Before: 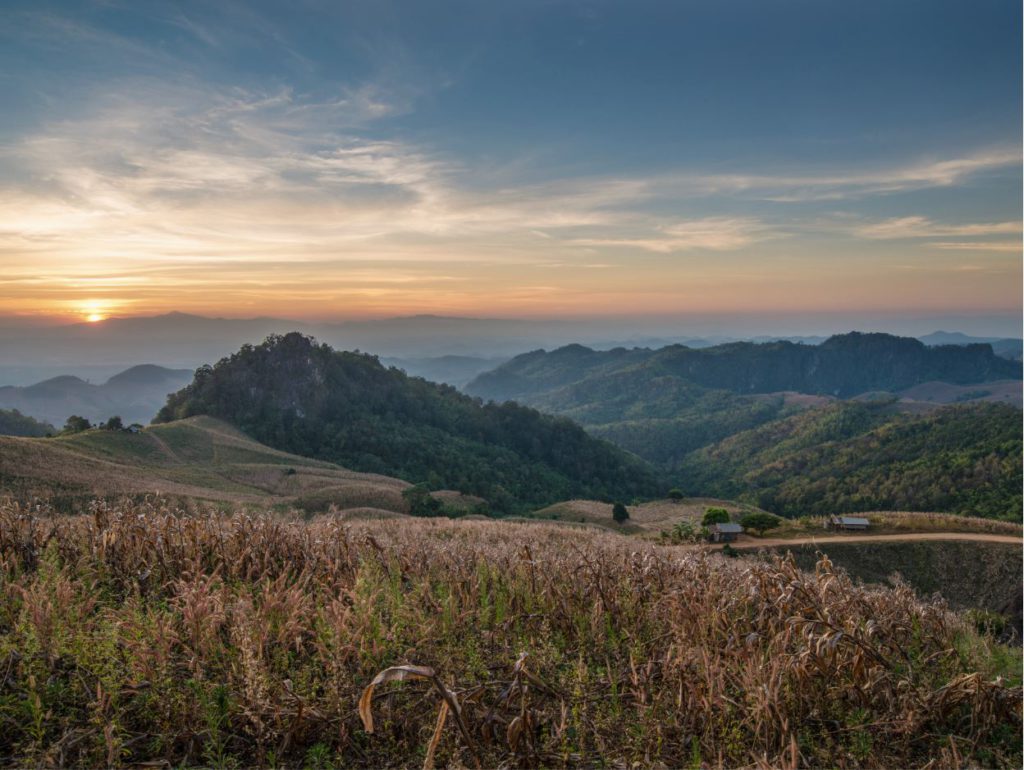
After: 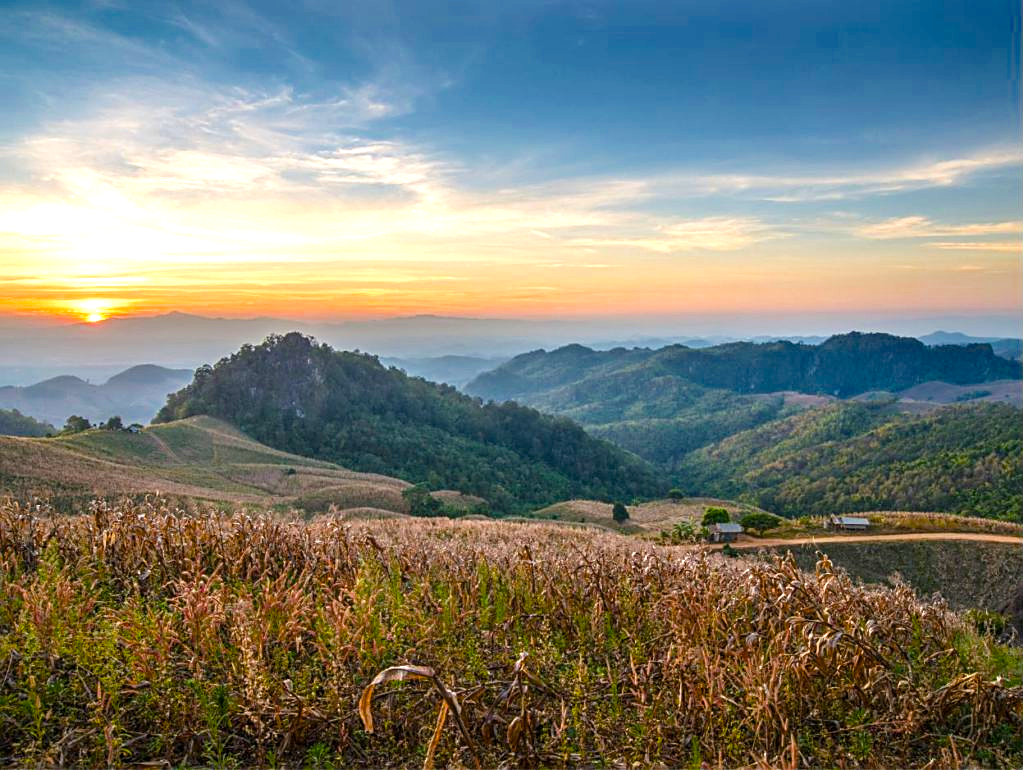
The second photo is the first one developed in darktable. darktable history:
sharpen: on, module defaults
exposure: exposure 1 EV, compensate highlight preservation false
color balance rgb: power › hue 309.03°, perceptual saturation grading › global saturation 30.953%, global vibrance 6.747%, saturation formula JzAzBz (2021)
